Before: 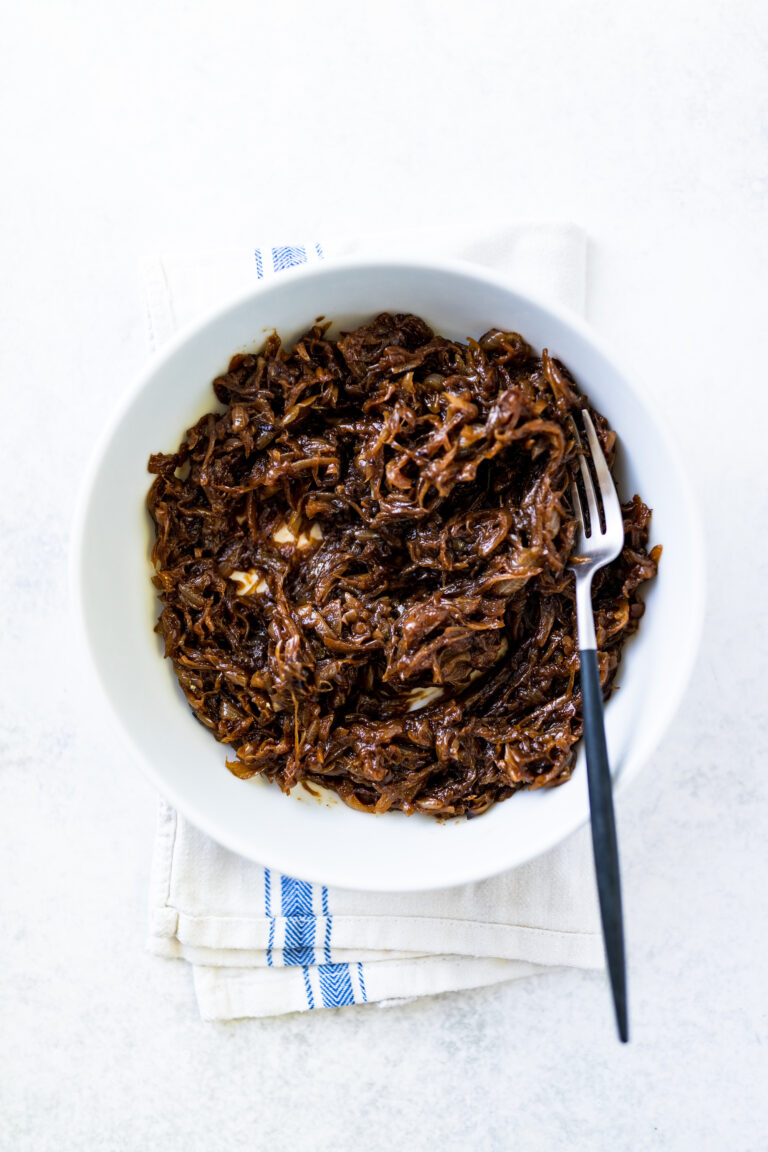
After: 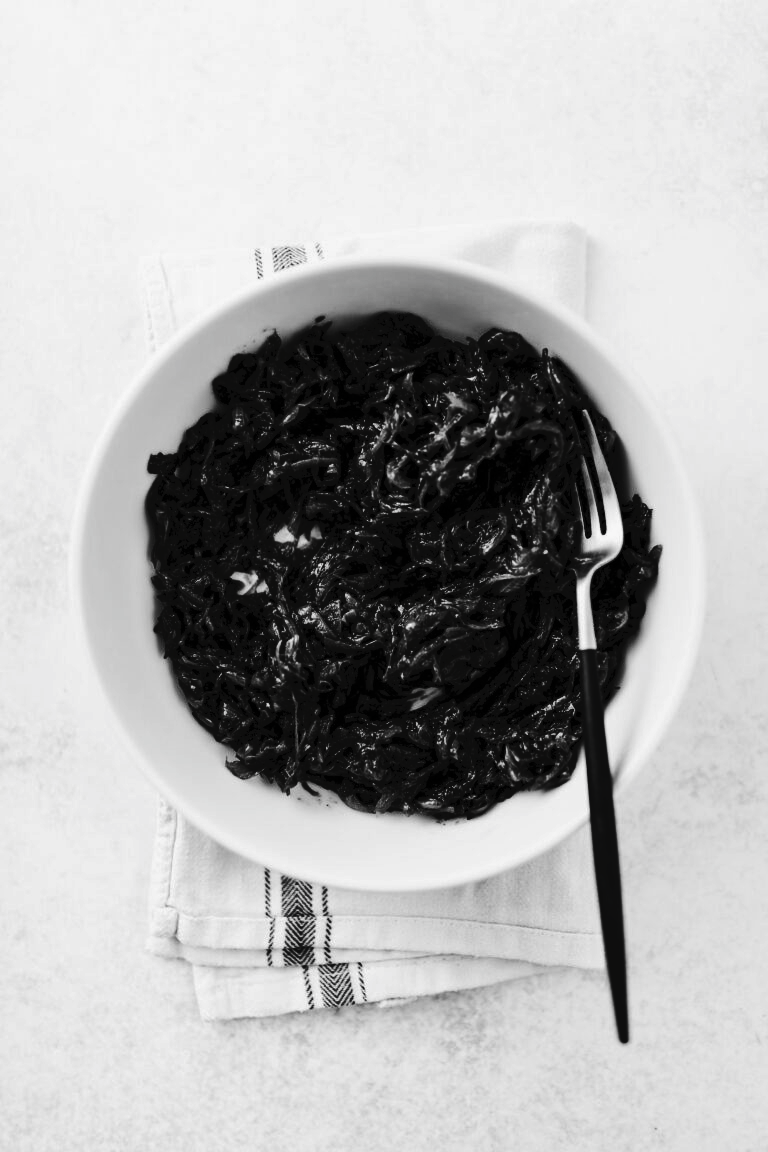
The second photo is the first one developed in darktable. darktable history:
contrast brightness saturation: contrast -0.029, brightness -0.609, saturation -0.993
tone curve: curves: ch0 [(0, 0) (0.003, 0.036) (0.011, 0.039) (0.025, 0.039) (0.044, 0.043) (0.069, 0.05) (0.1, 0.072) (0.136, 0.102) (0.177, 0.144) (0.224, 0.204) (0.277, 0.288) (0.335, 0.384) (0.399, 0.477) (0.468, 0.575) (0.543, 0.652) (0.623, 0.724) (0.709, 0.785) (0.801, 0.851) (0.898, 0.915) (1, 1)], color space Lab, independent channels, preserve colors none
